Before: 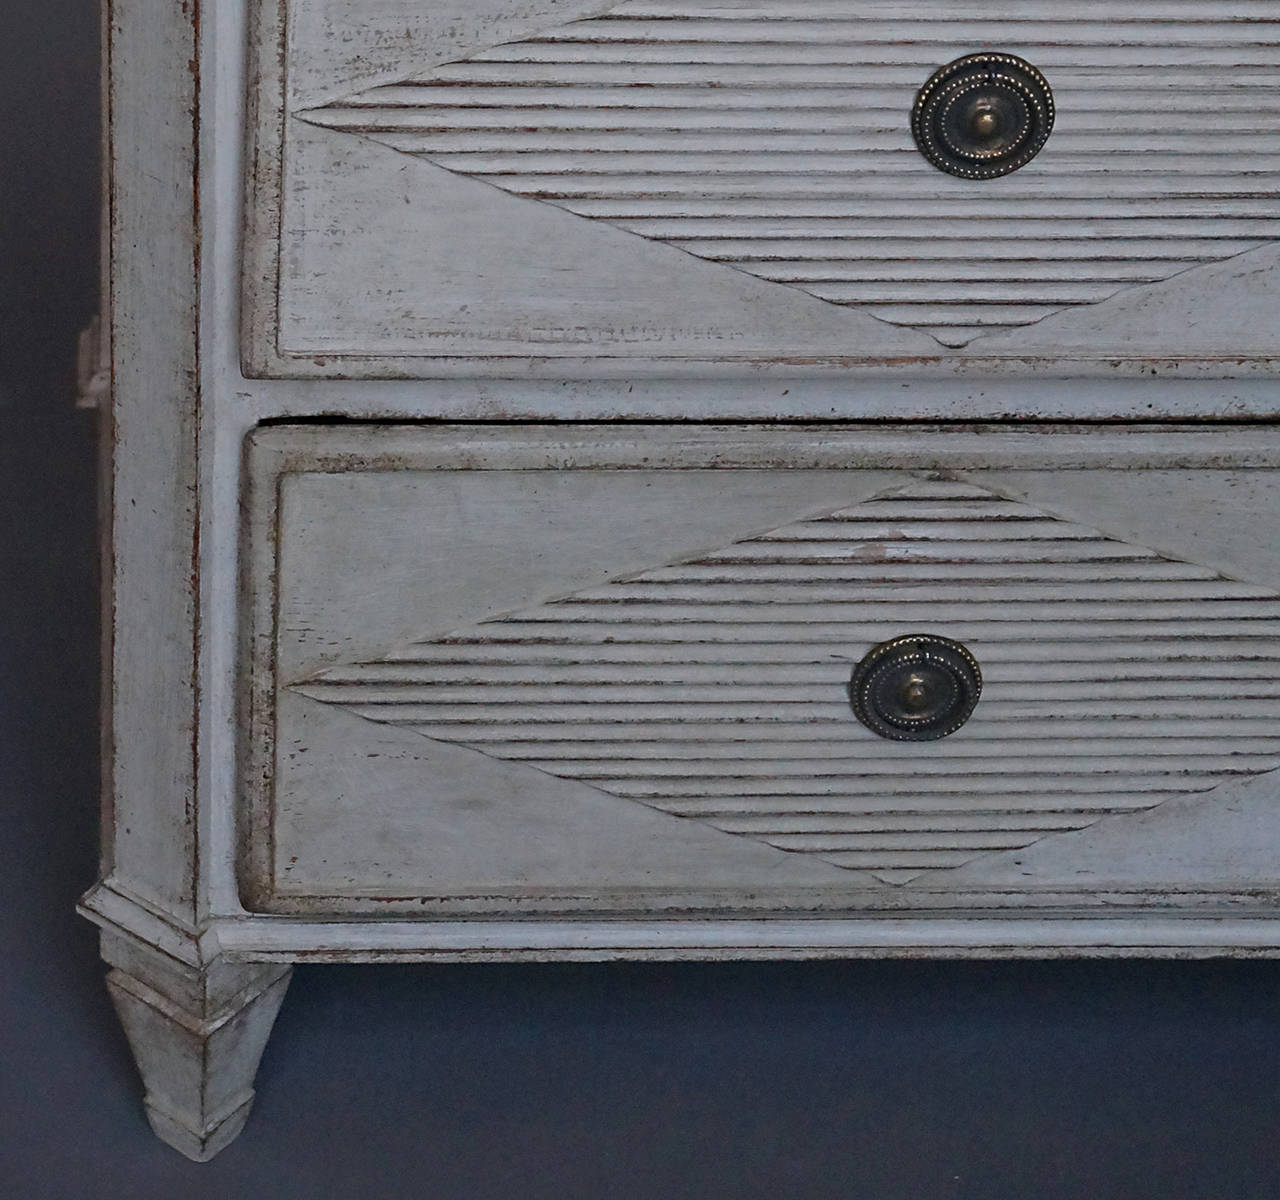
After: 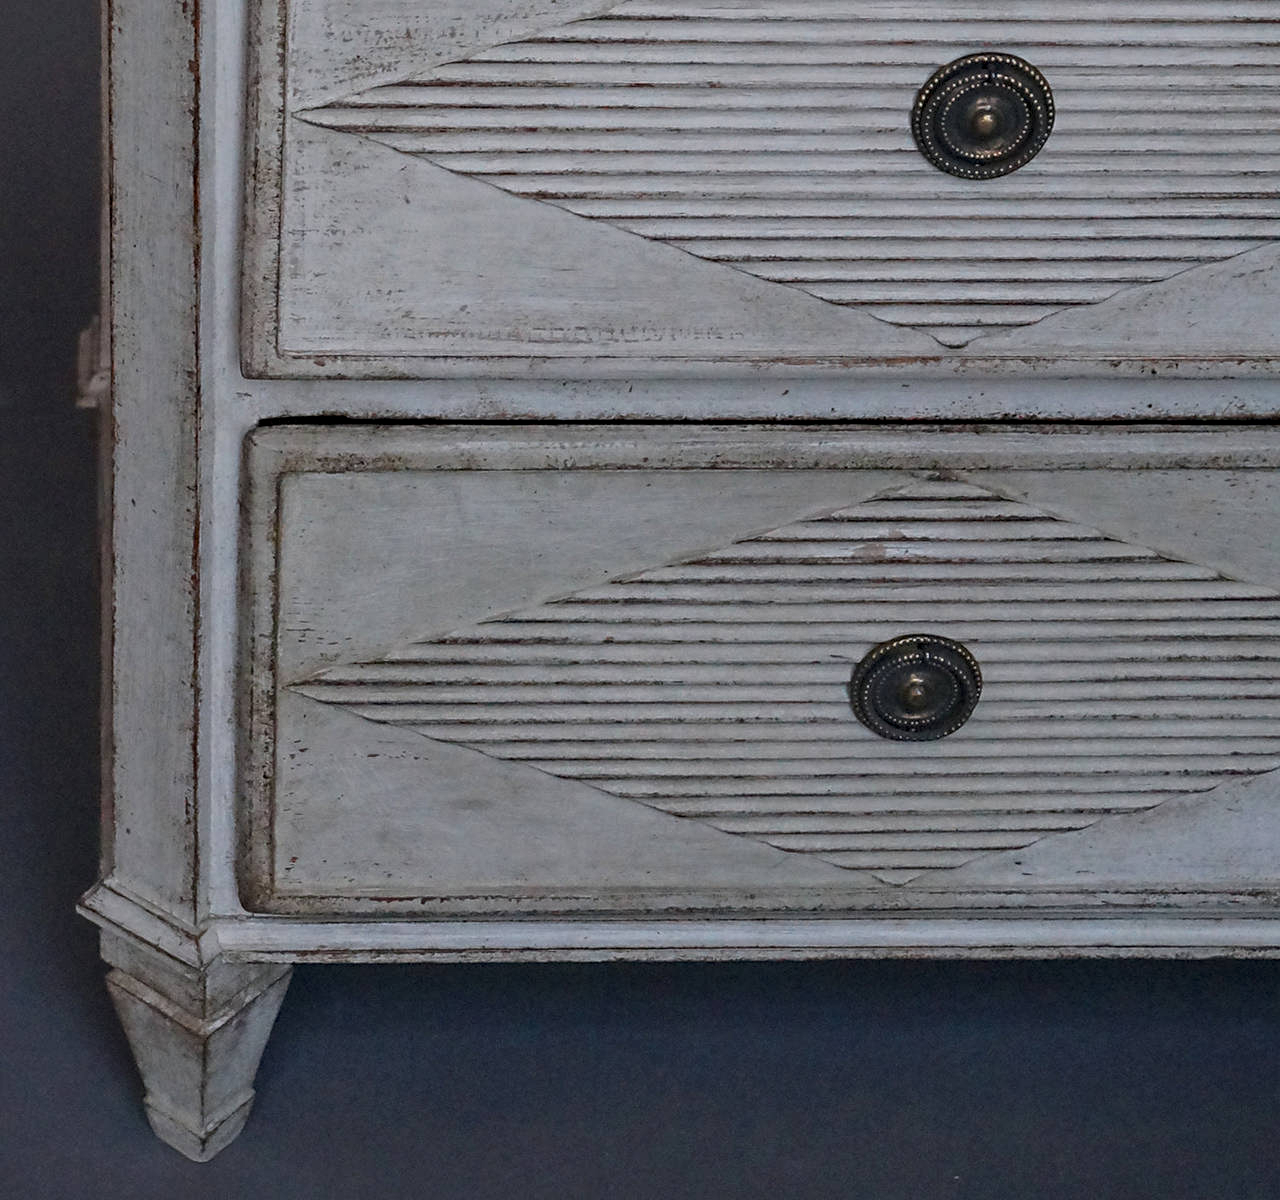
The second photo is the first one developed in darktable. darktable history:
local contrast: highlights 56%, shadows 51%, detail 130%, midtone range 0.455
